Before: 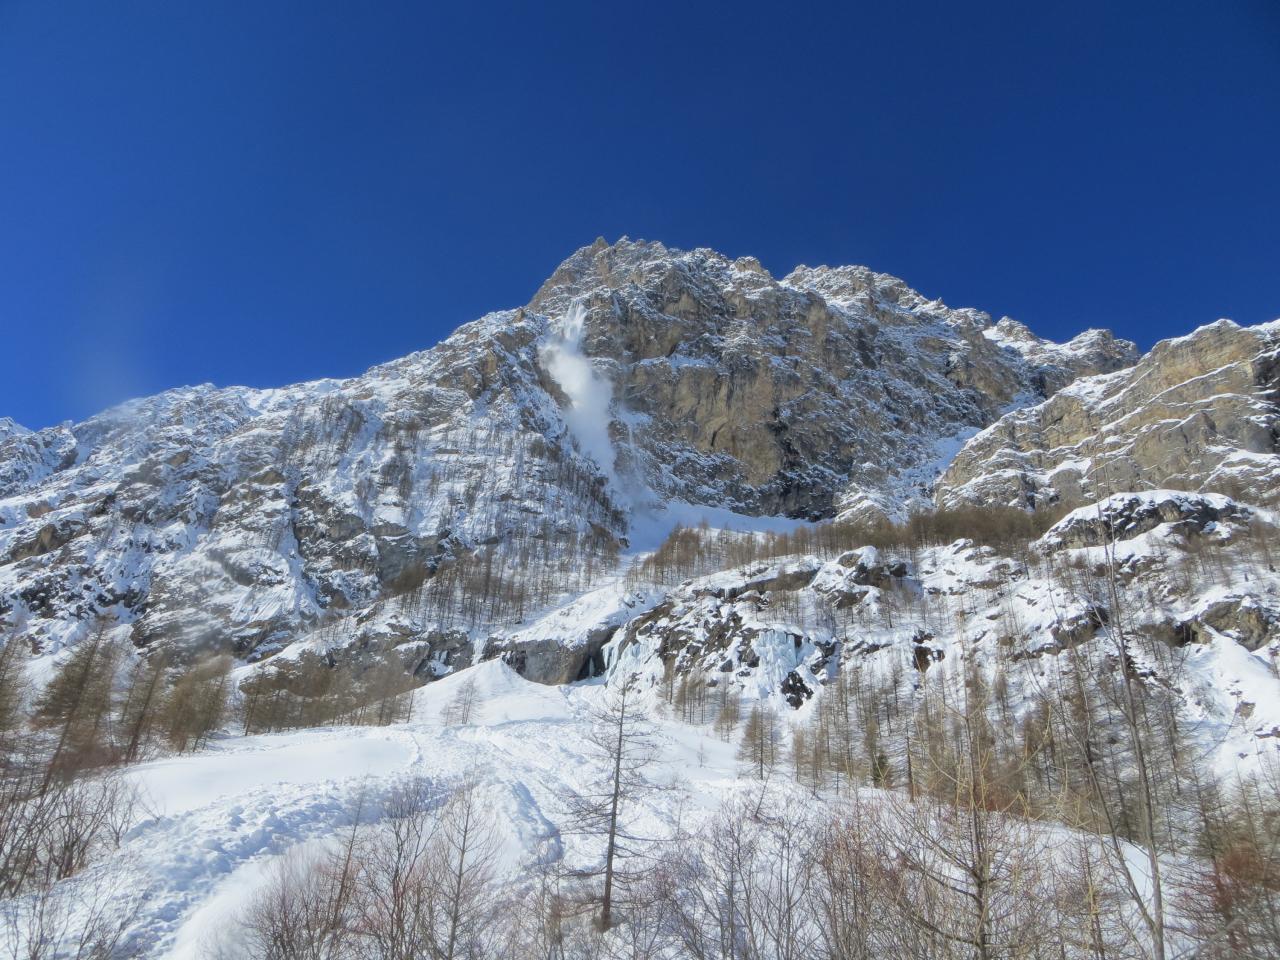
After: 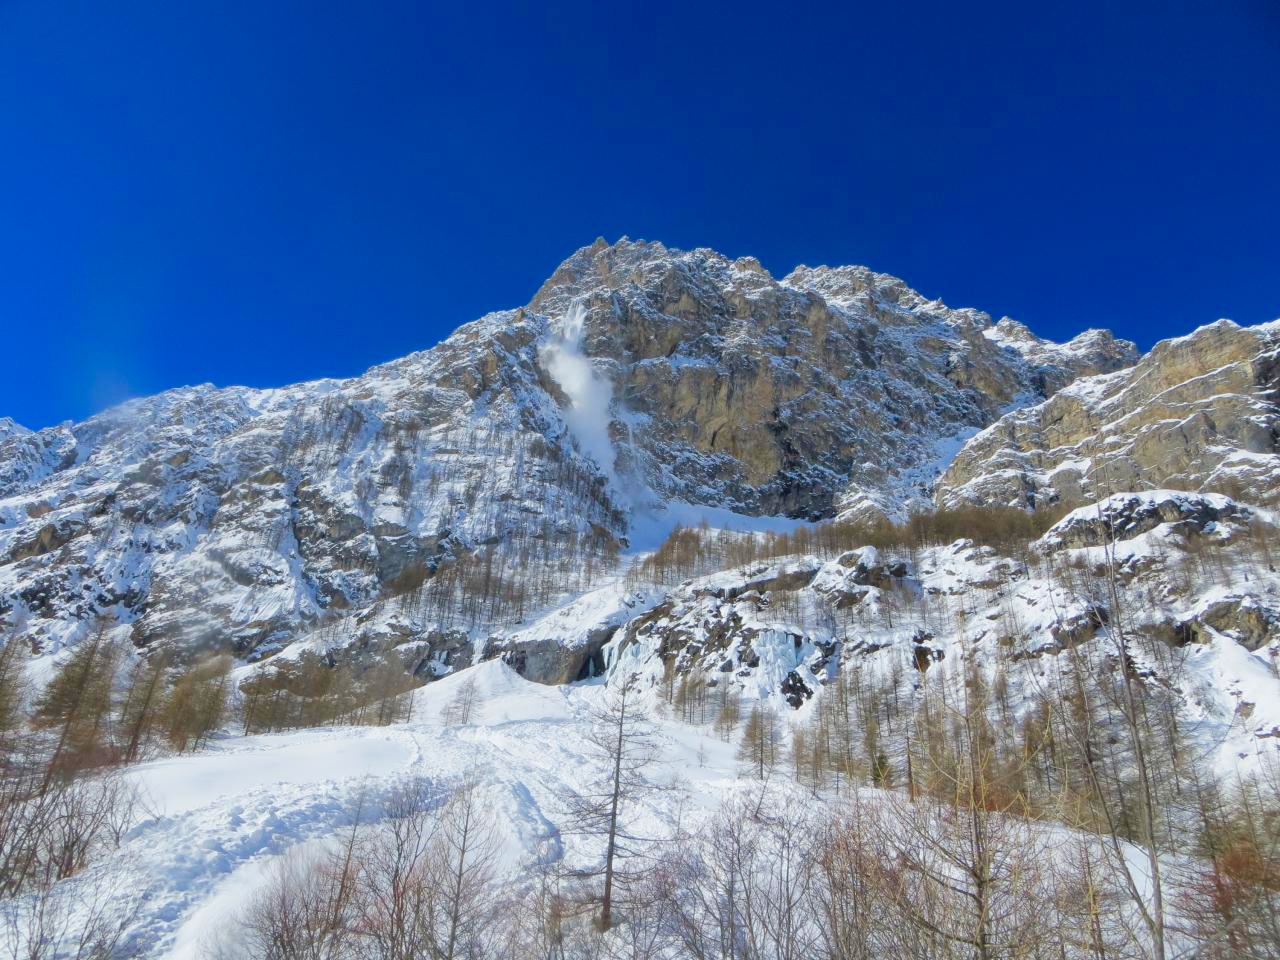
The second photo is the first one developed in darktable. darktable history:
color balance rgb: perceptual saturation grading › global saturation 26.507%, perceptual saturation grading › highlights -28.153%, perceptual saturation grading › mid-tones 15.627%, perceptual saturation grading › shadows 33.125%, global vibrance 20%
tone equalizer: edges refinement/feathering 500, mask exposure compensation -1.57 EV, preserve details no
